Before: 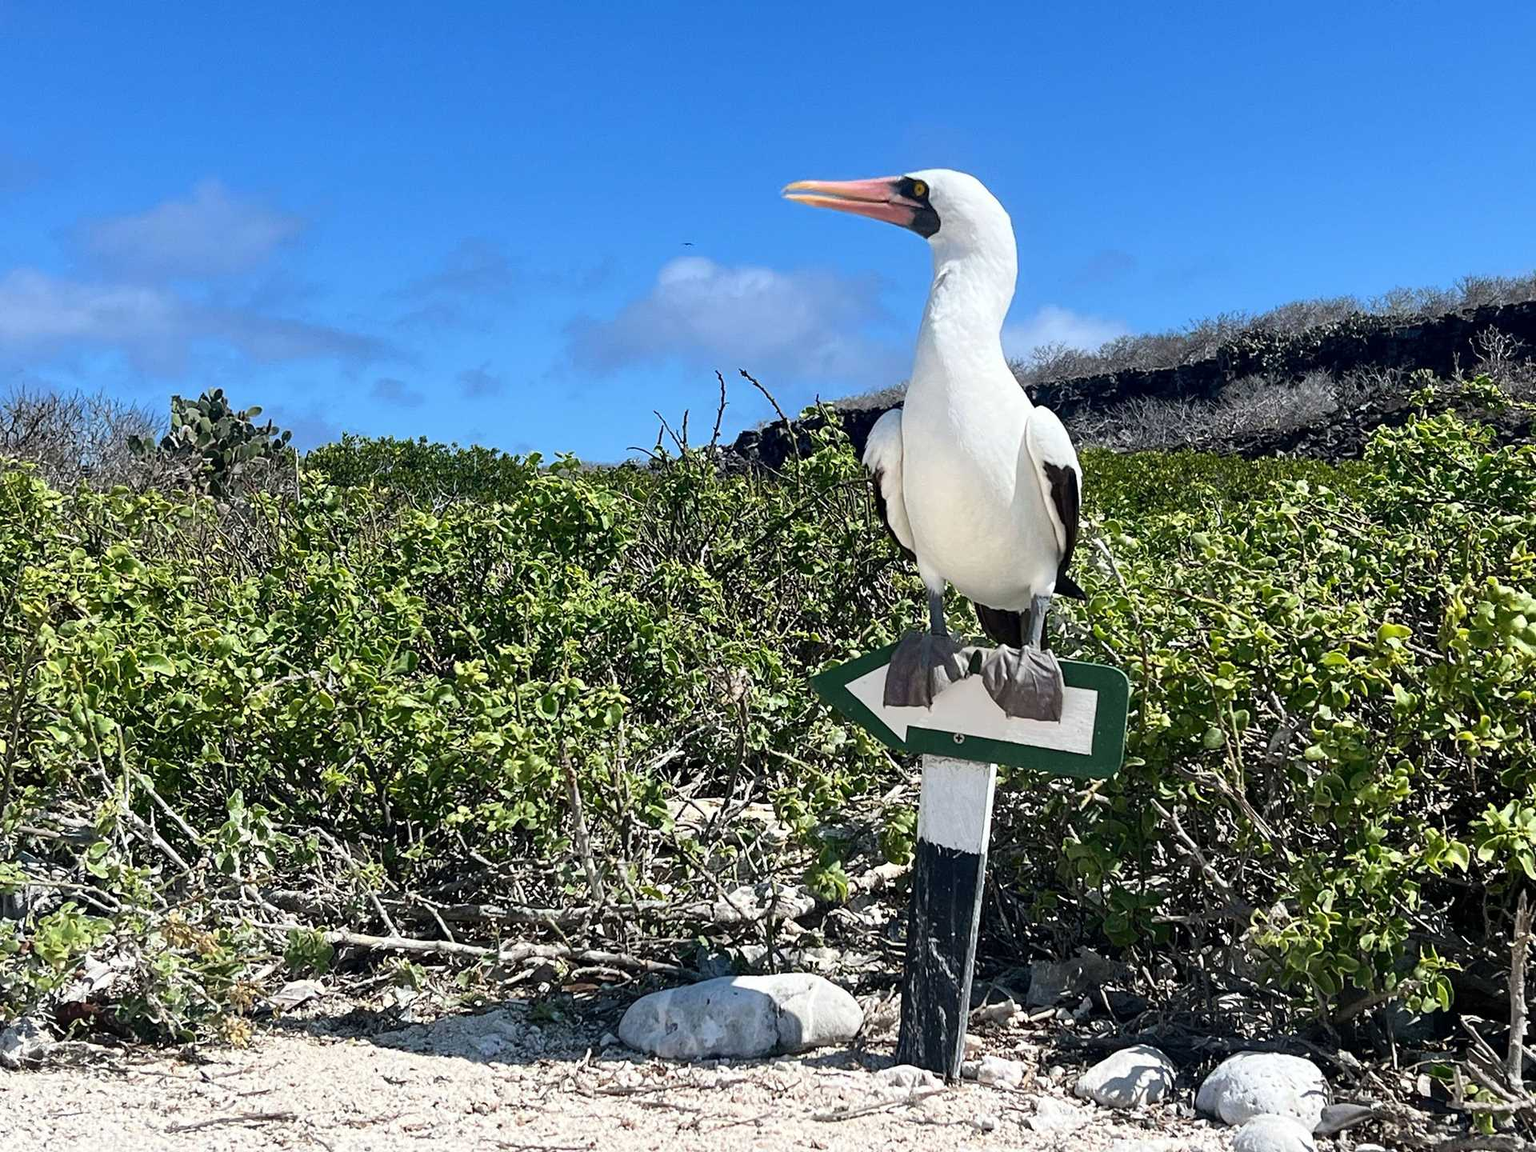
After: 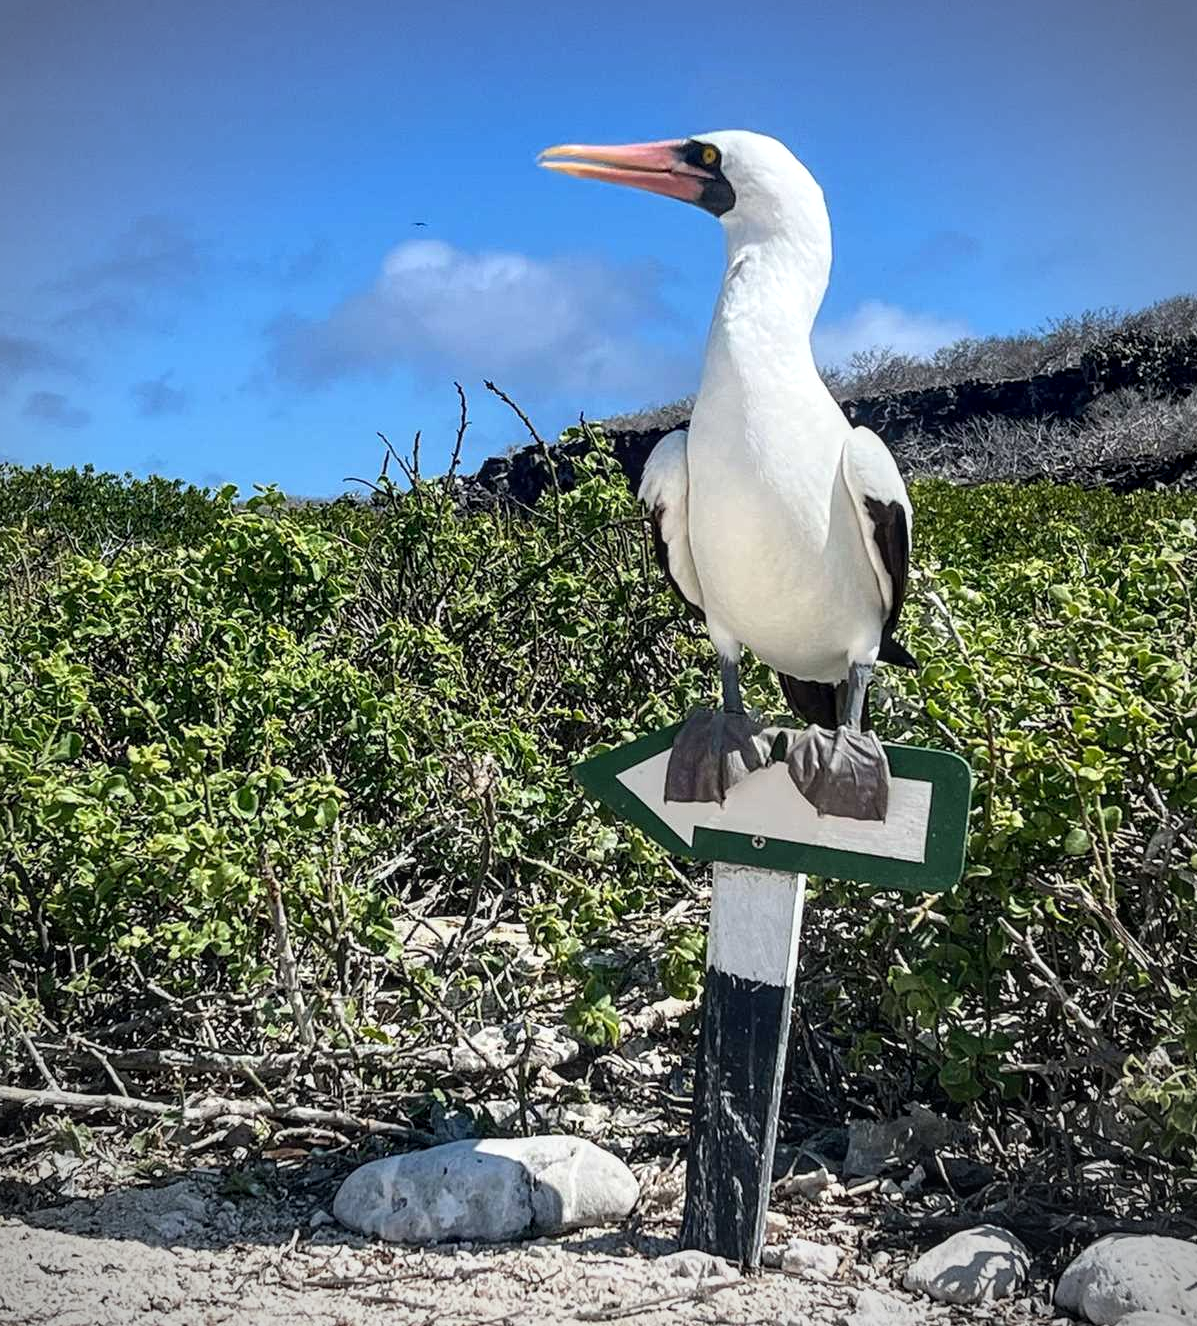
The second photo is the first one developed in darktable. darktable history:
crop and rotate: left 22.918%, top 5.629%, right 14.711%, bottom 2.247%
vignetting: on, module defaults
local contrast: on, module defaults
